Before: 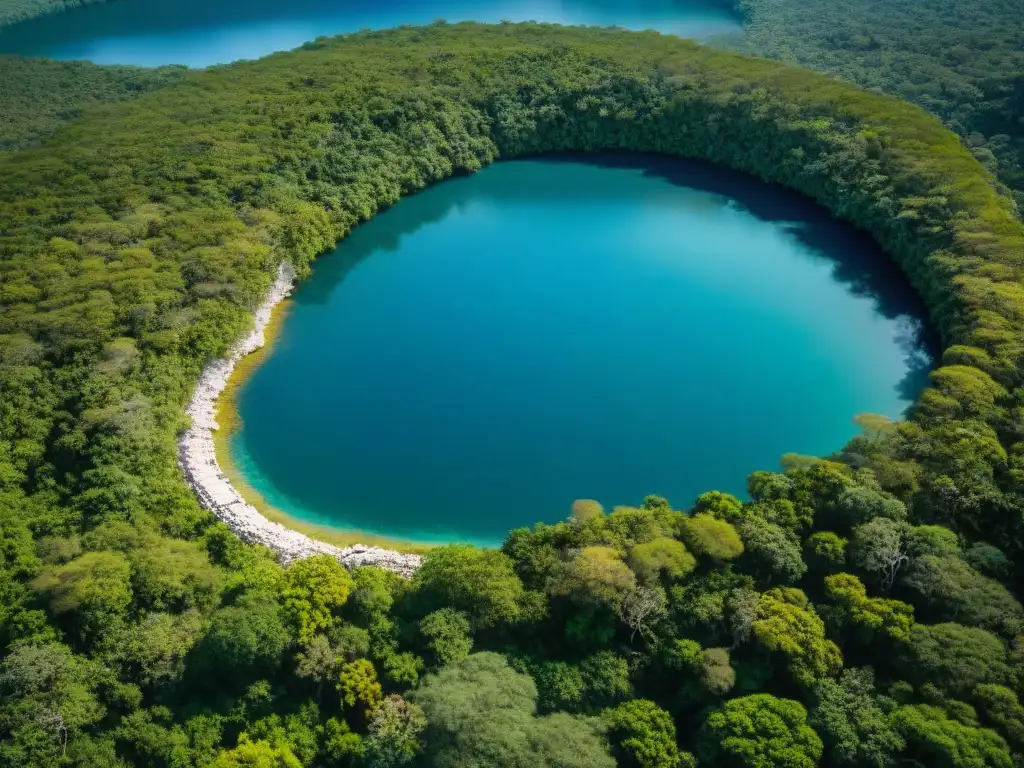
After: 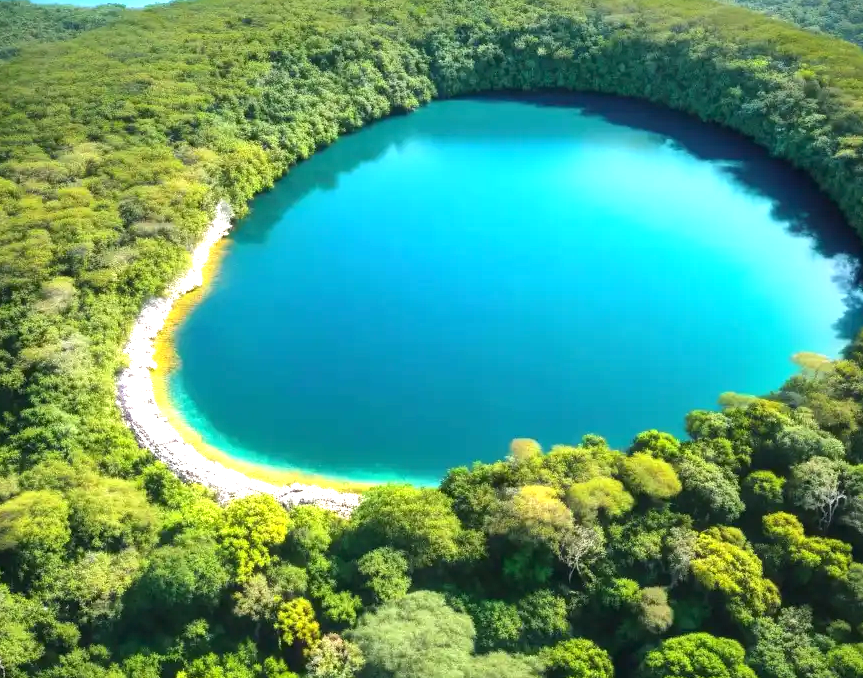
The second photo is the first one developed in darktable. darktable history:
exposure: black level correction 0, exposure 1.383 EV, compensate exposure bias true, compensate highlight preservation false
crop: left 6.138%, top 7.969%, right 9.527%, bottom 3.661%
